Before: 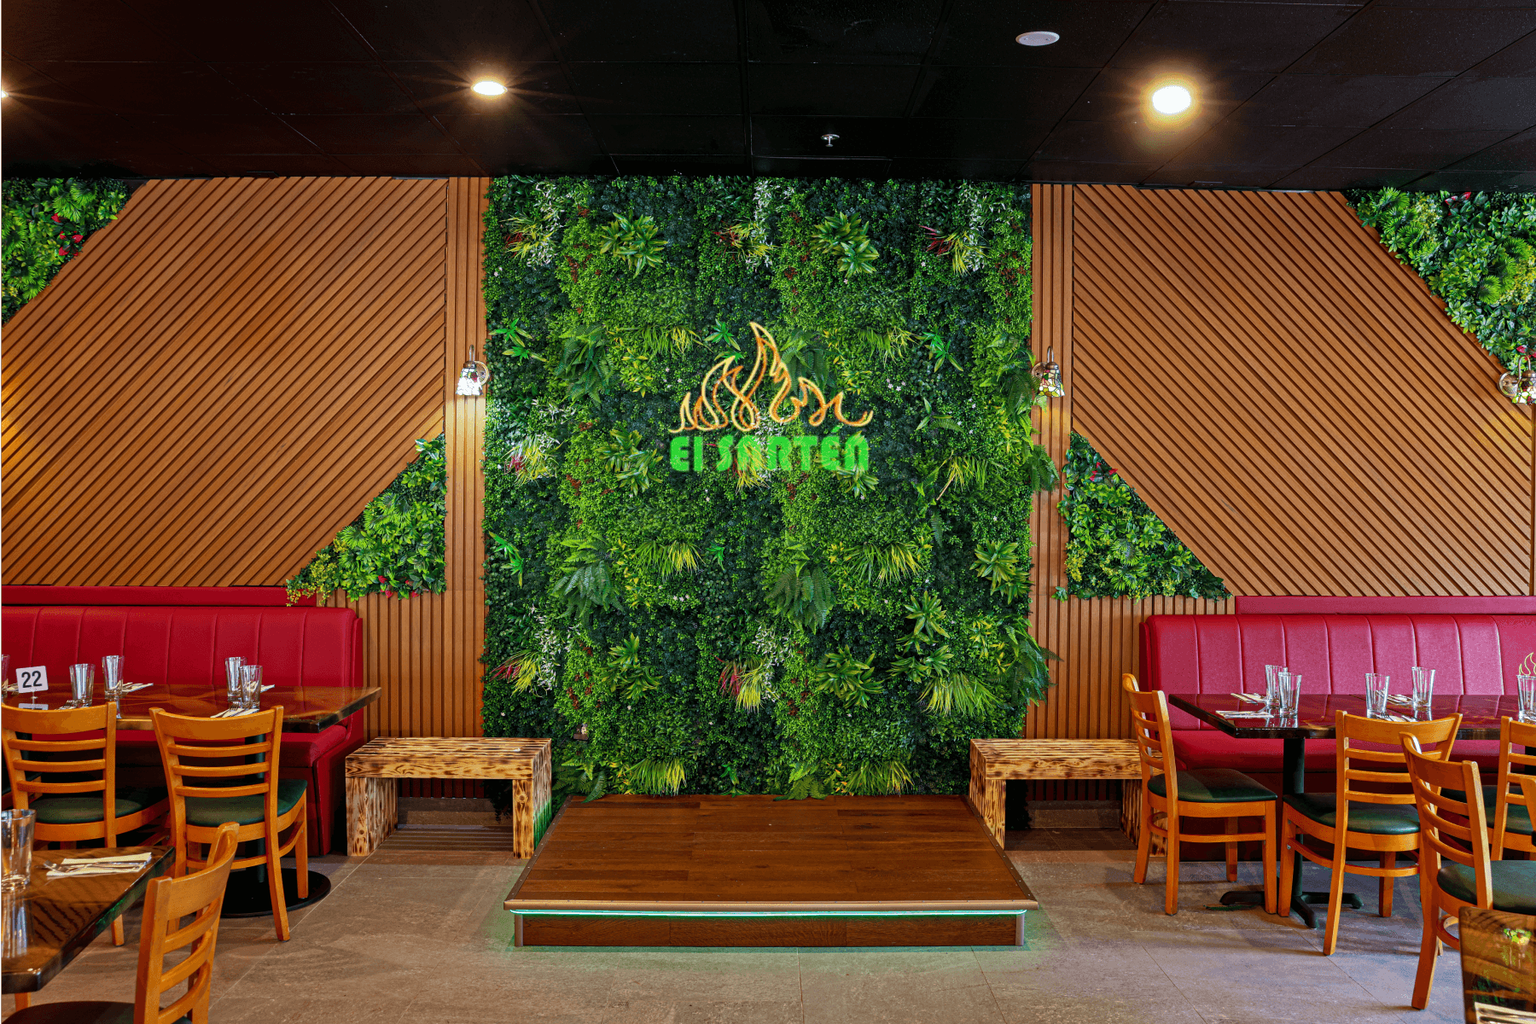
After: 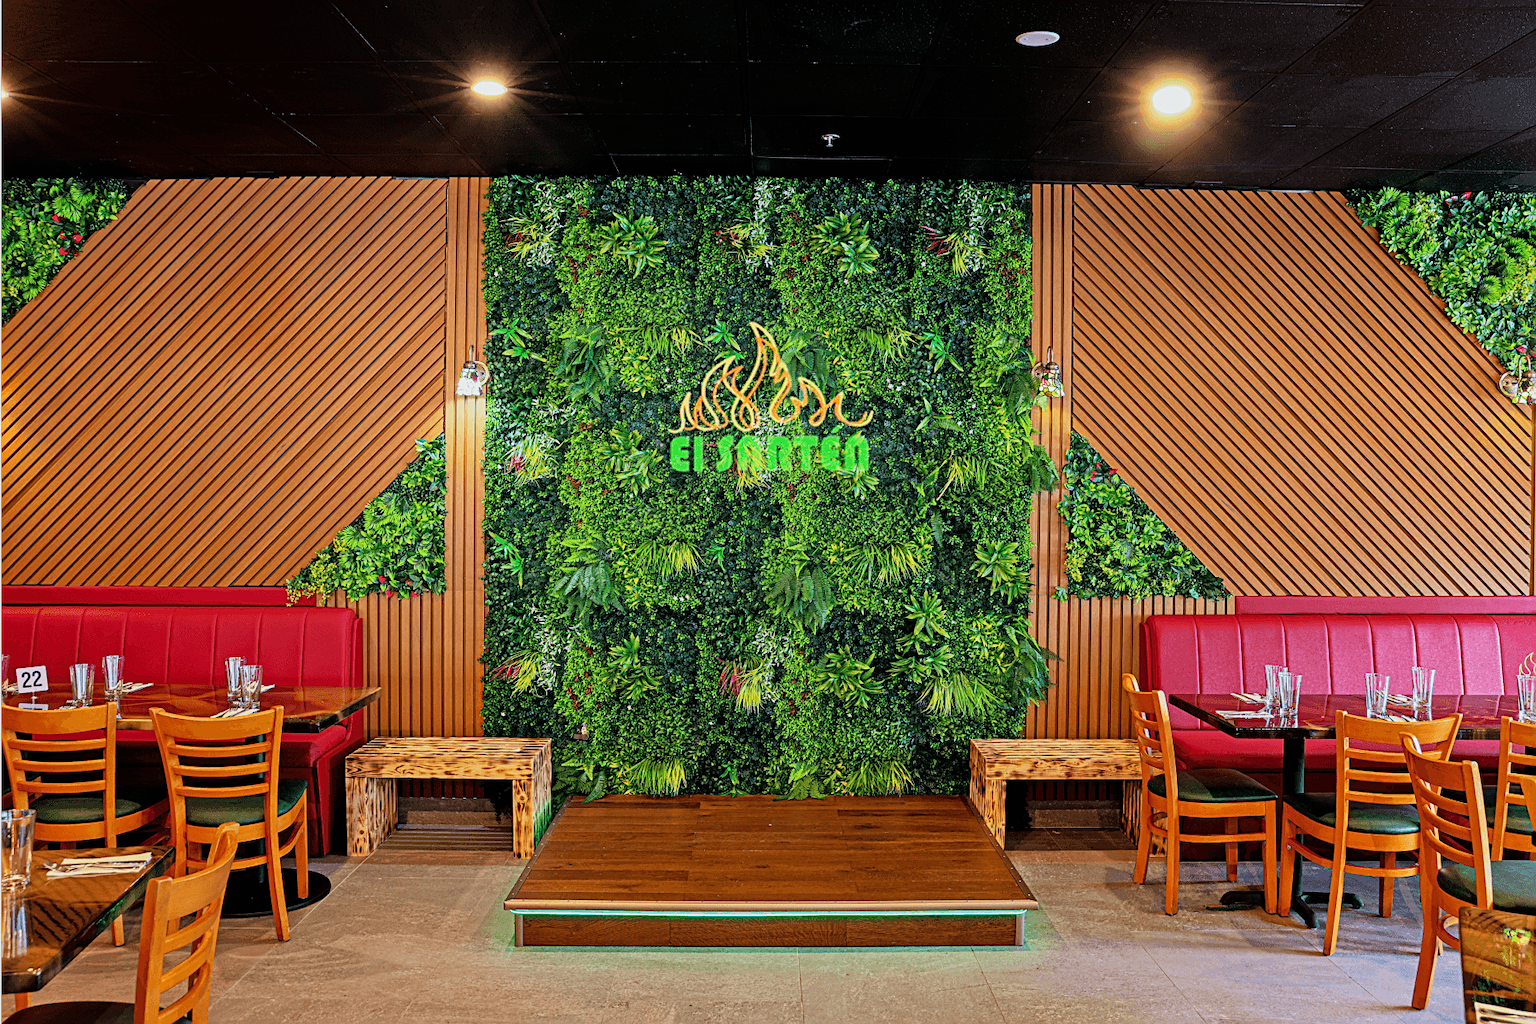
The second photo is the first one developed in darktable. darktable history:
sharpen: on, module defaults
exposure: exposure 0.74 EV, compensate highlight preservation false
filmic rgb: black relative exposure -7.65 EV, white relative exposure 4.56 EV, hardness 3.61, color science v6 (2022)
